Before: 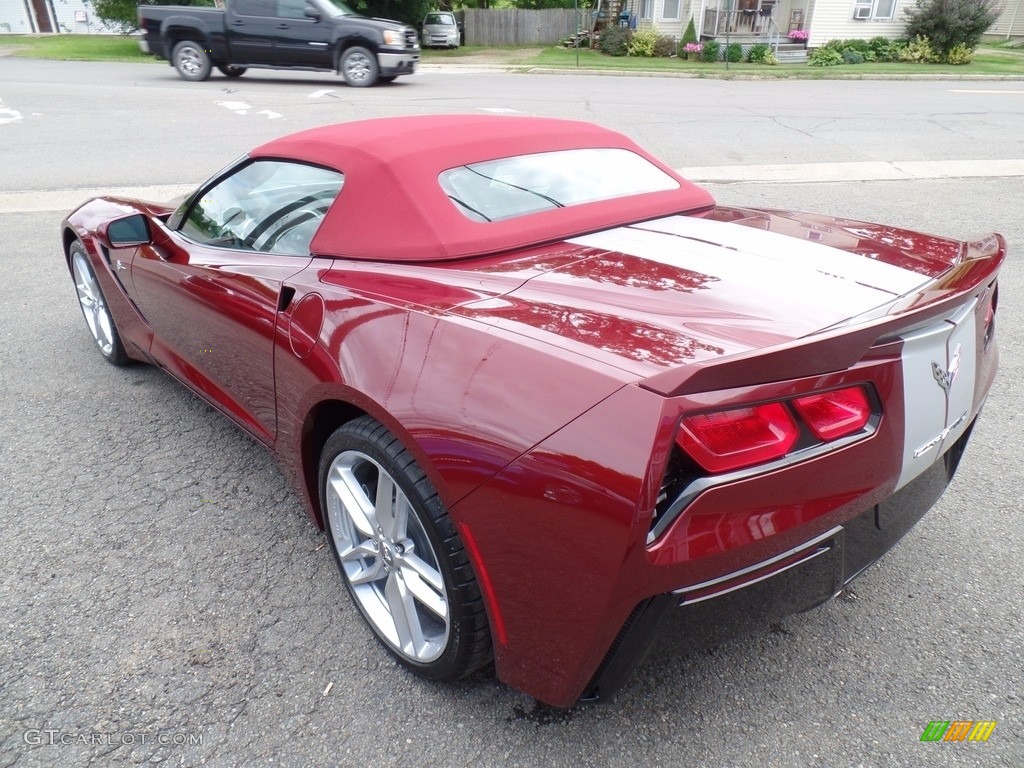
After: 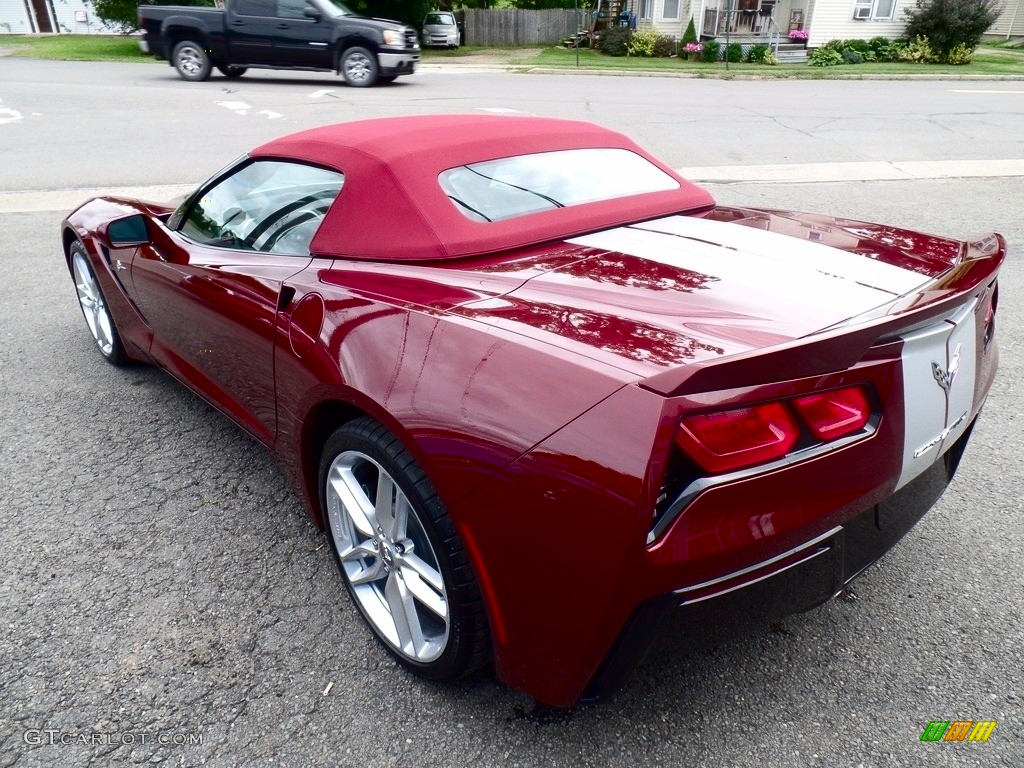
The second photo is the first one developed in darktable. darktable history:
contrast brightness saturation: contrast 0.192, brightness -0.241, saturation 0.119
